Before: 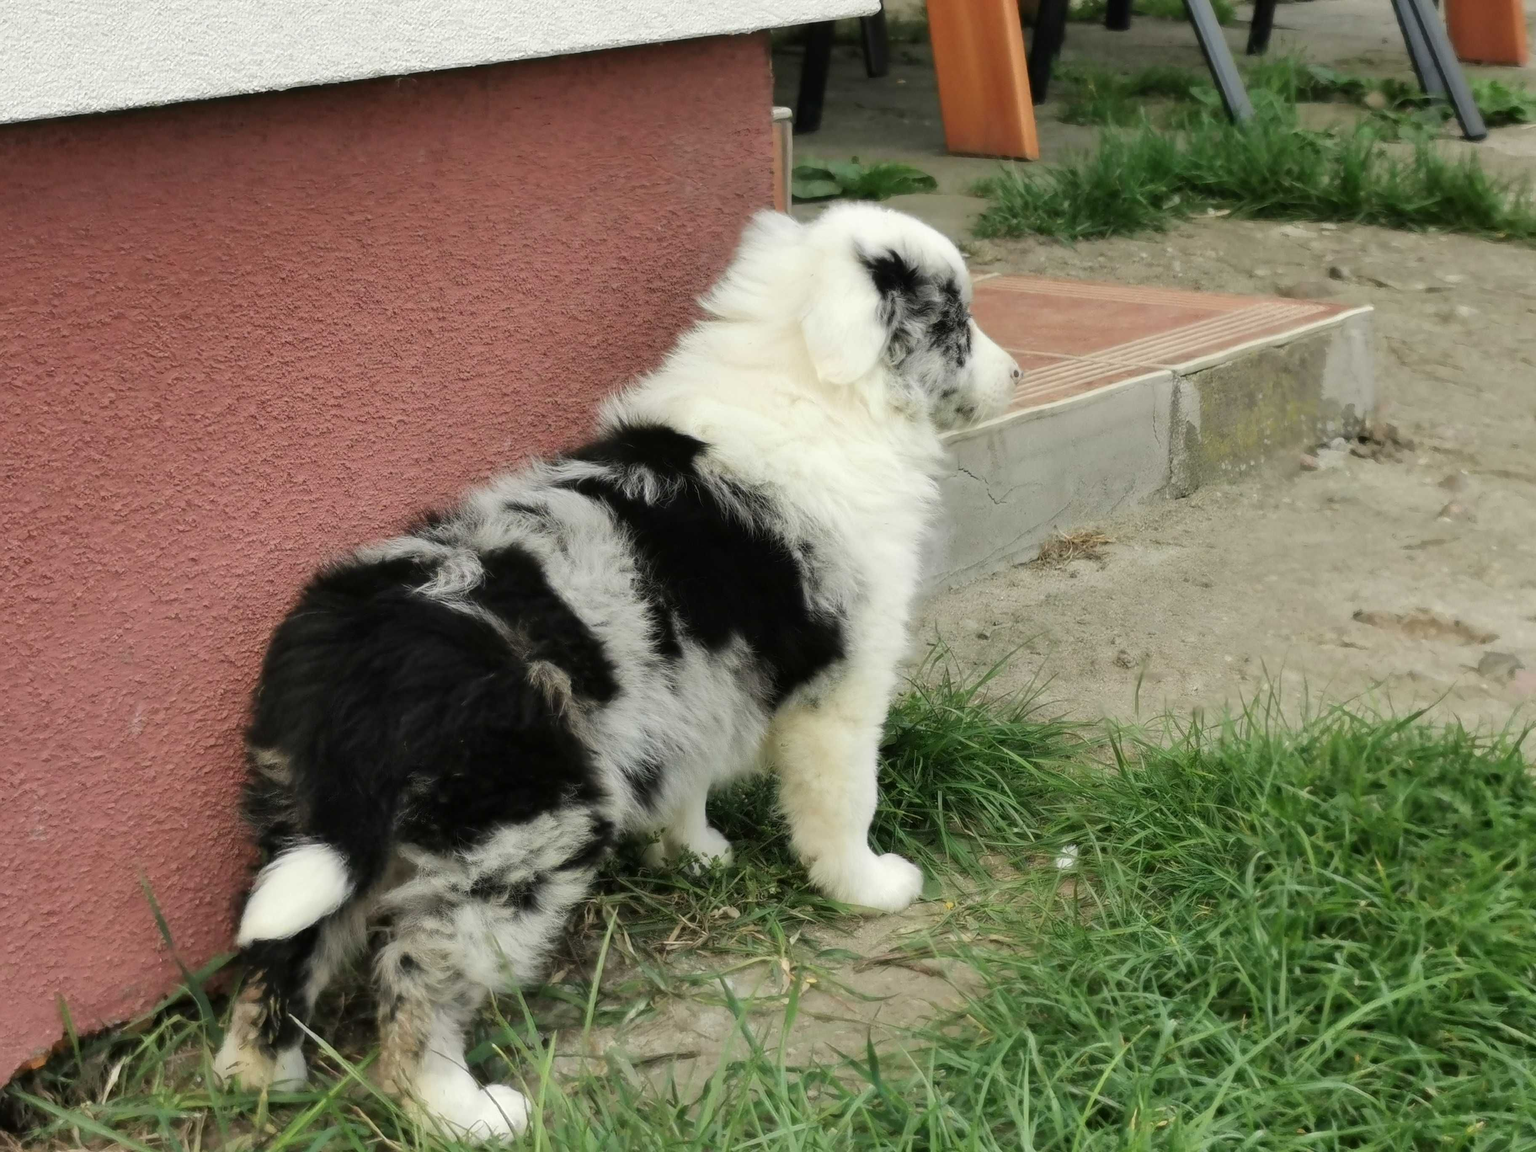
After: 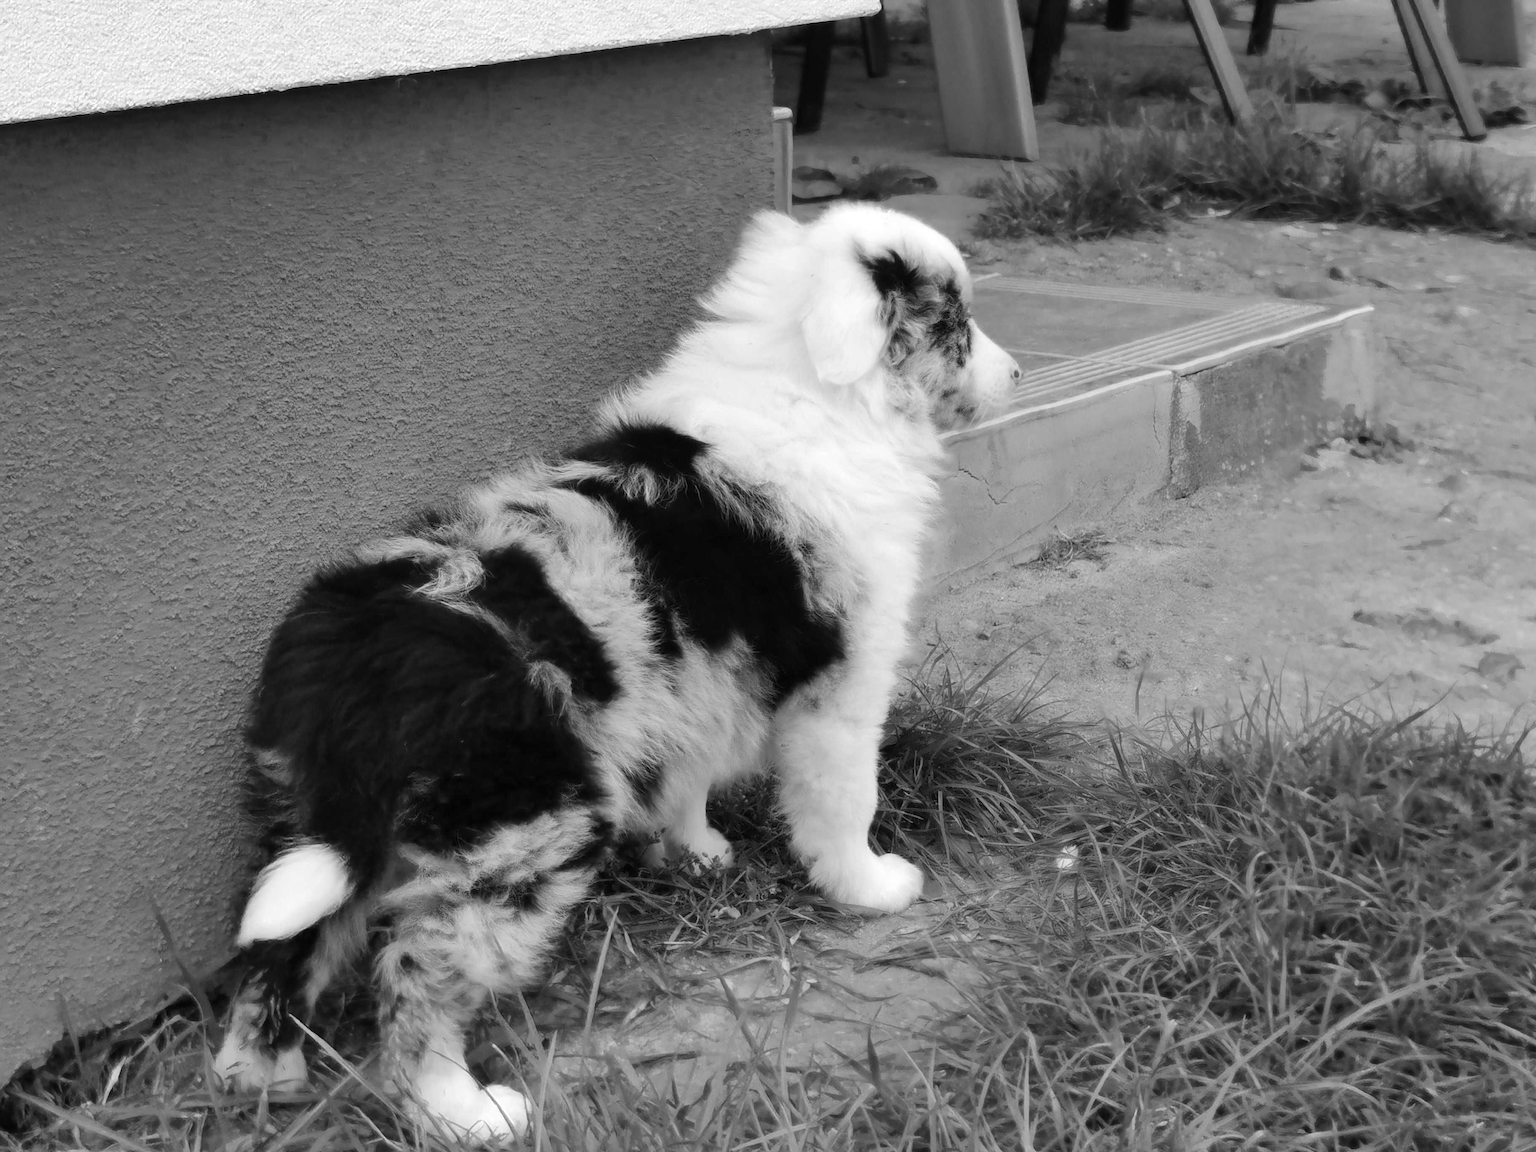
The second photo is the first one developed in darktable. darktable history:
color calibration: output gray [0.22, 0.42, 0.37, 0], x 0.397, y 0.386, temperature 3646.01 K, saturation algorithm version 1 (2020)
